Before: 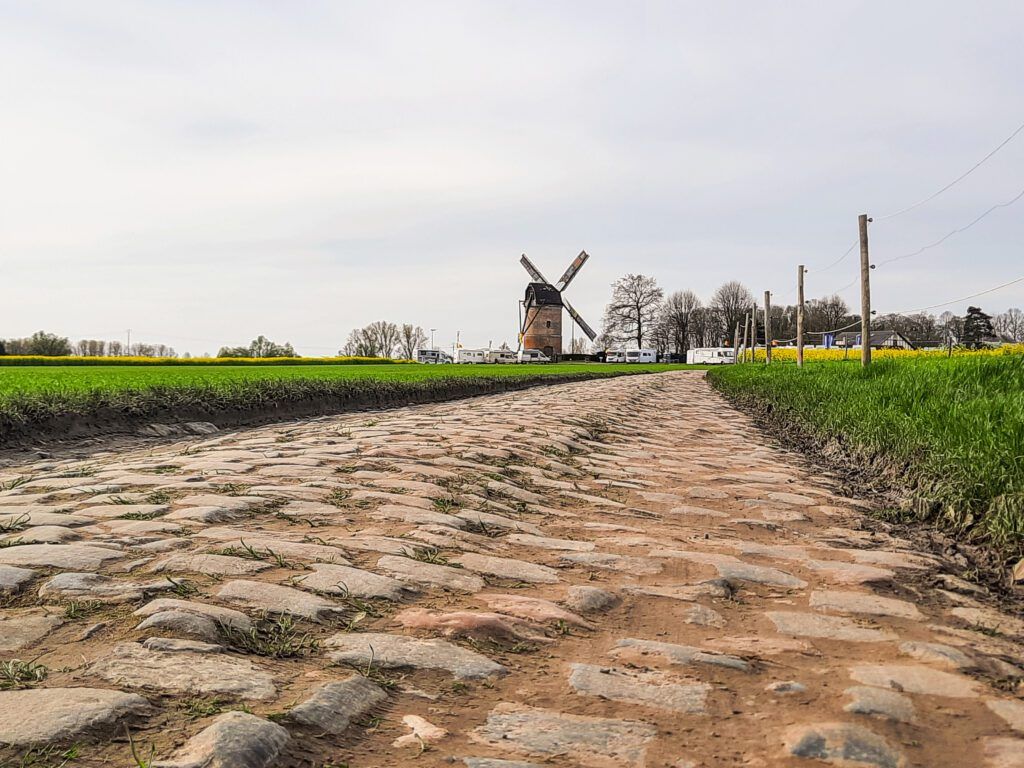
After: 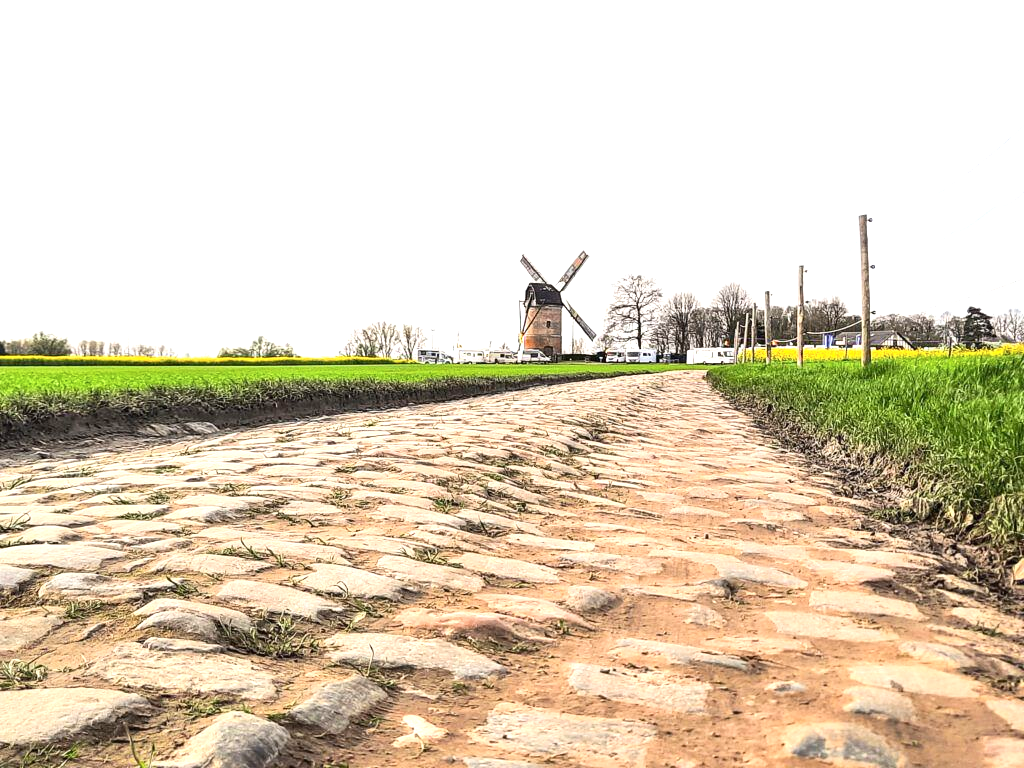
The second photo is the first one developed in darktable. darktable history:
exposure: black level correction 0, exposure 1 EV, compensate highlight preservation false
contrast brightness saturation: contrast 0.152, brightness 0.046
